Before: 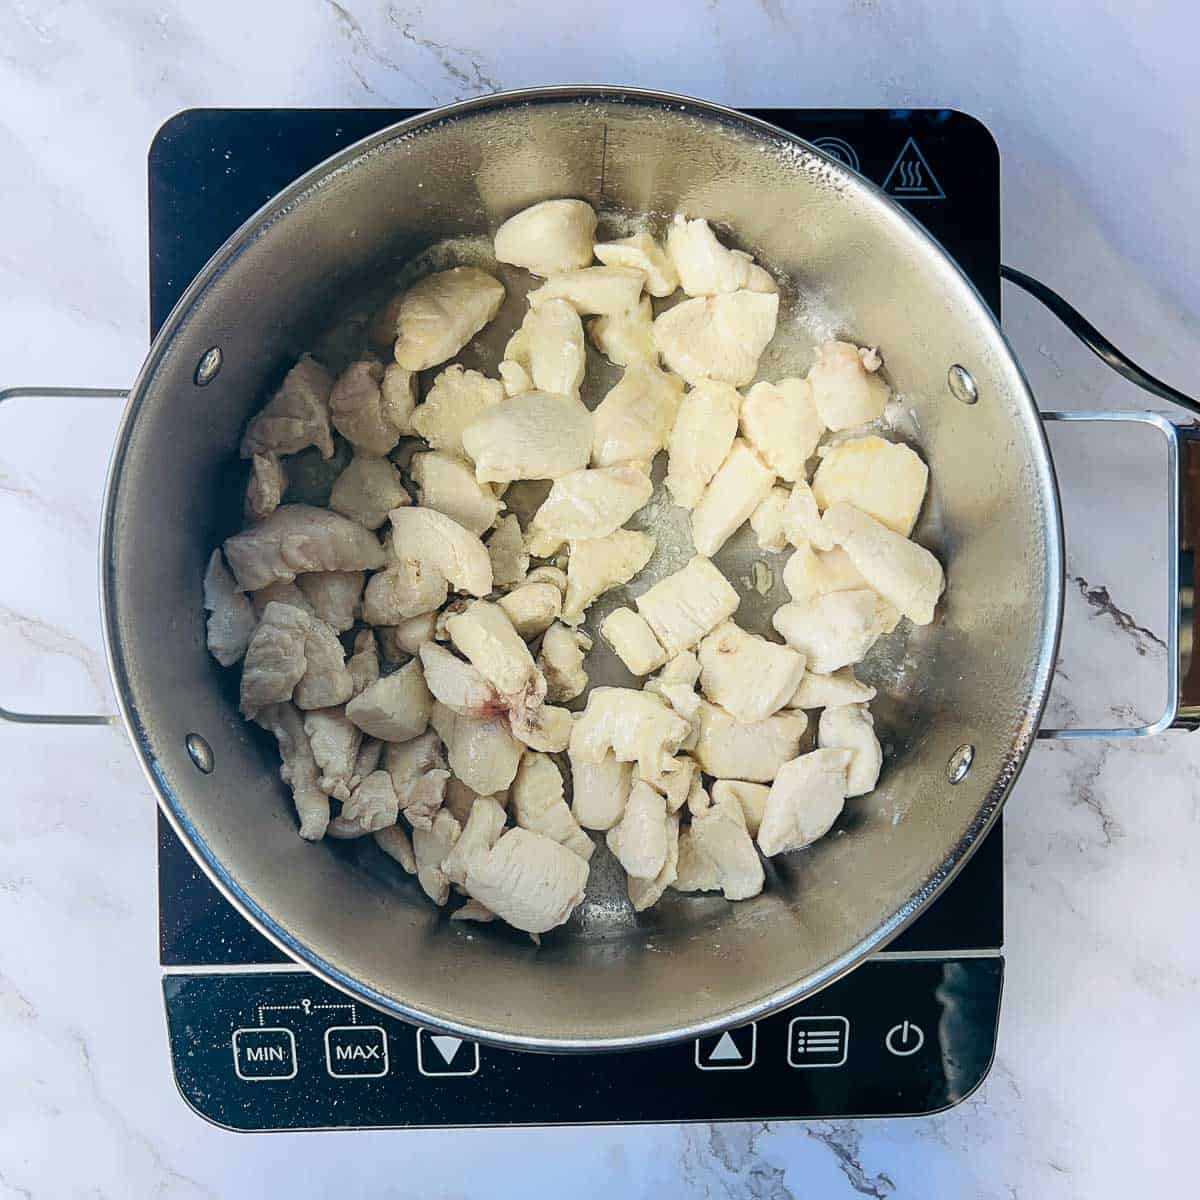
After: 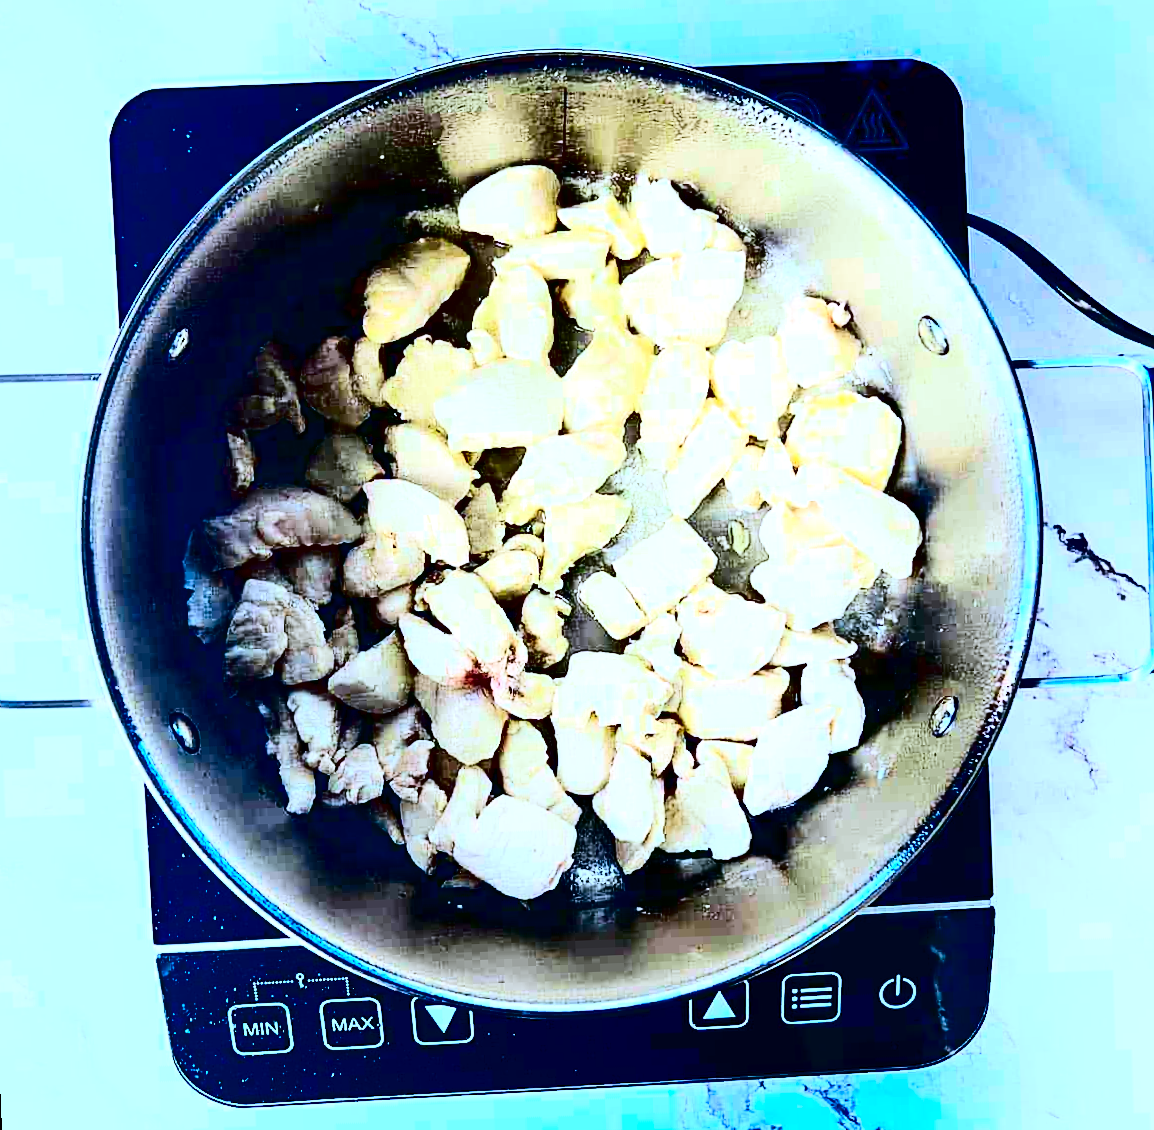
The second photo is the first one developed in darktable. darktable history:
white balance: red 0.948, green 1.02, blue 1.176
contrast brightness saturation: contrast 0.77, brightness -1, saturation 1
exposure: exposure 0.6 EV, compensate highlight preservation false
rotate and perspective: rotation -2.12°, lens shift (vertical) 0.009, lens shift (horizontal) -0.008, automatic cropping original format, crop left 0.036, crop right 0.964, crop top 0.05, crop bottom 0.959
